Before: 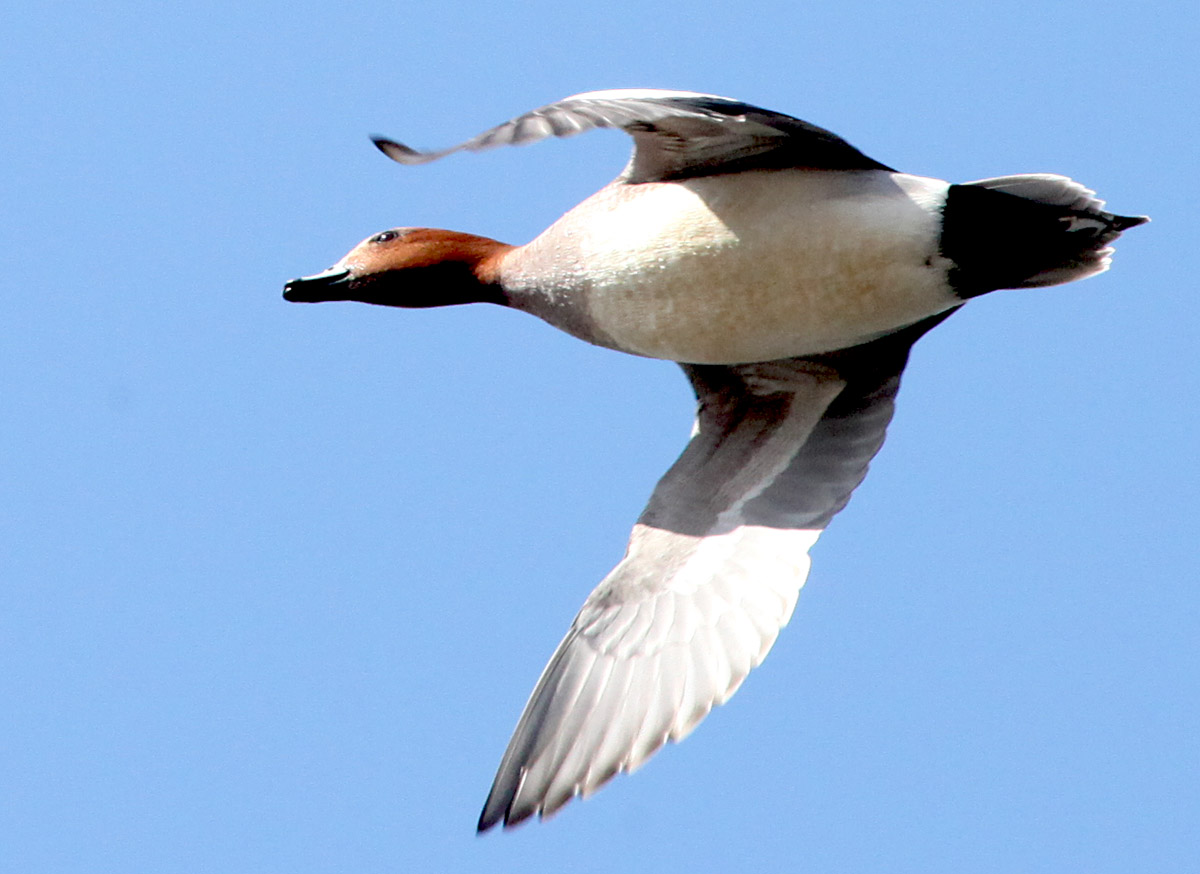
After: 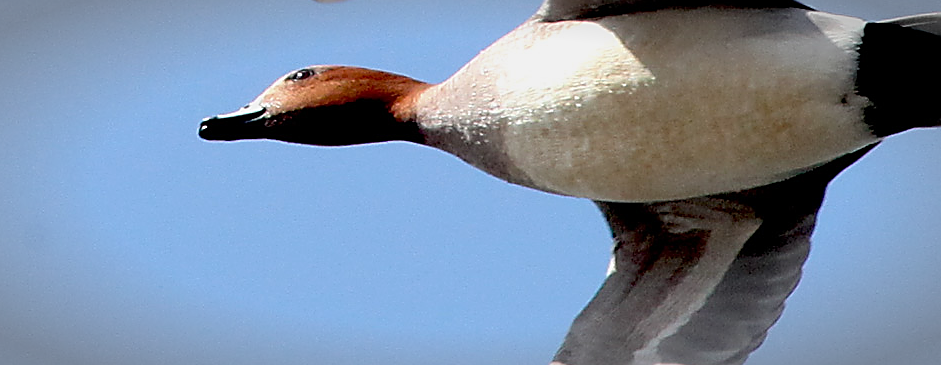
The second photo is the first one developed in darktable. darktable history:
vignetting: automatic ratio true
exposure: exposure 0.15 EV, compensate exposure bias true, compensate highlight preservation false
sharpen: radius 1.418, amount 1.253, threshold 0.705
crop: left 7.032%, top 18.618%, right 14.474%, bottom 39.604%
